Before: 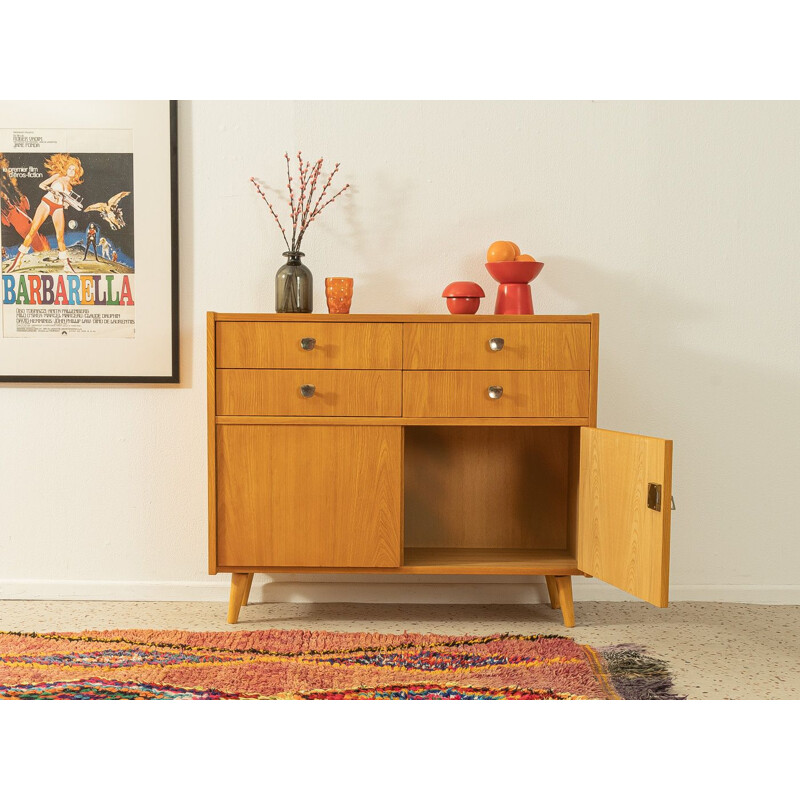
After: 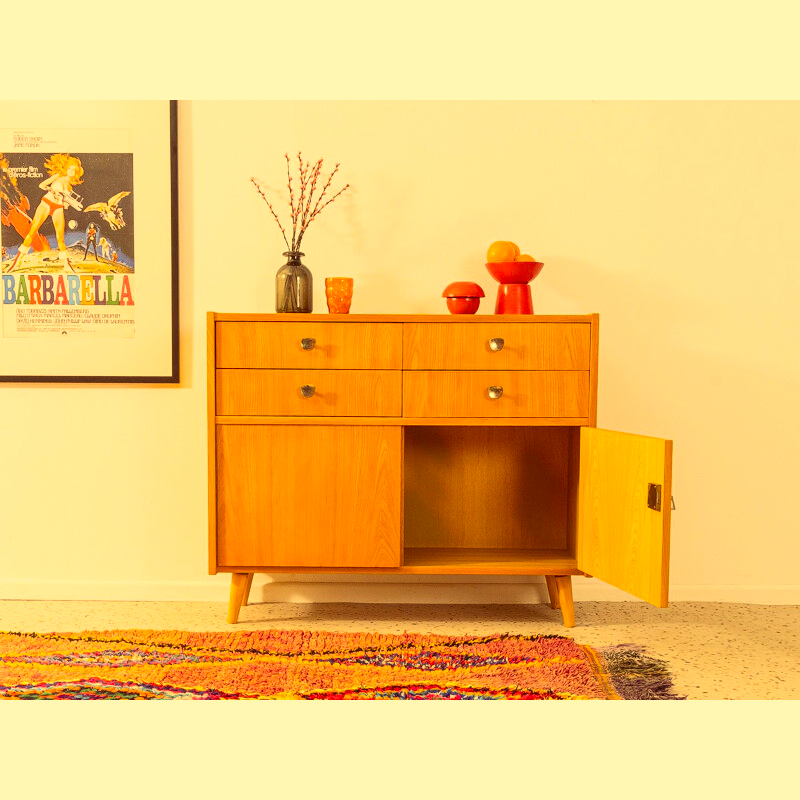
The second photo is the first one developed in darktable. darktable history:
contrast brightness saturation: contrast 0.196, brightness 0.155, saturation 0.225
color correction: highlights a* 9.68, highlights b* 39.45, shadows a* 15, shadows b* 3.1
